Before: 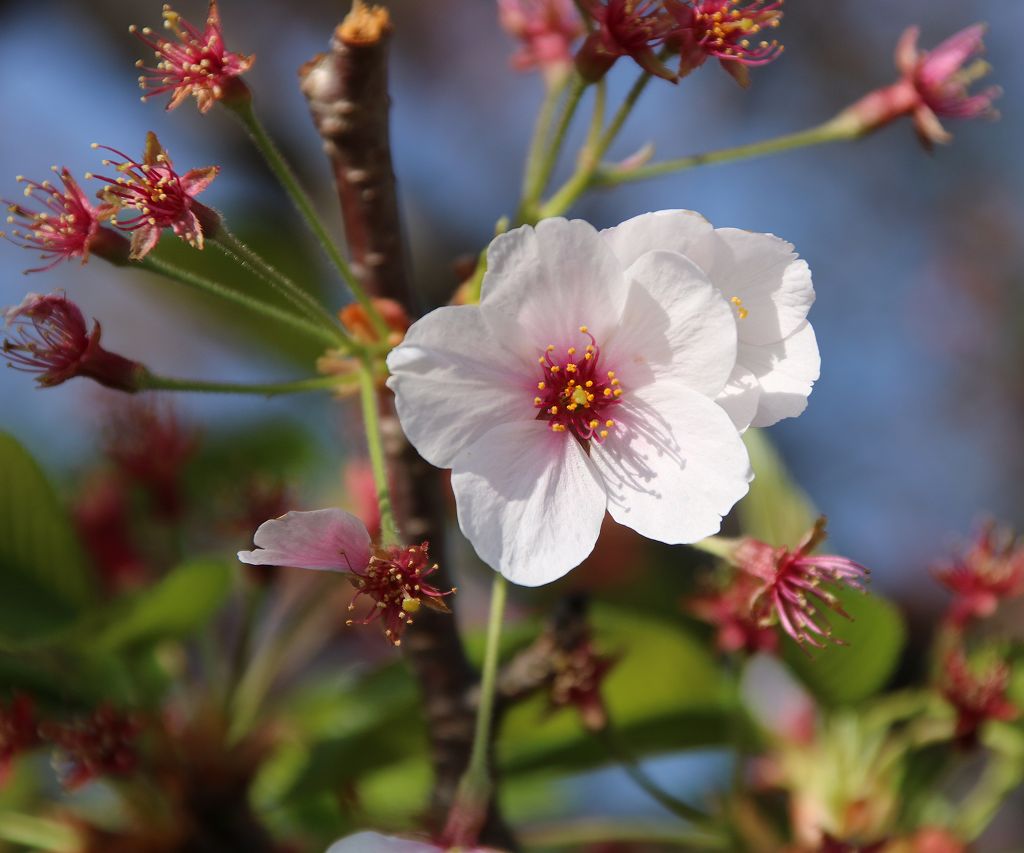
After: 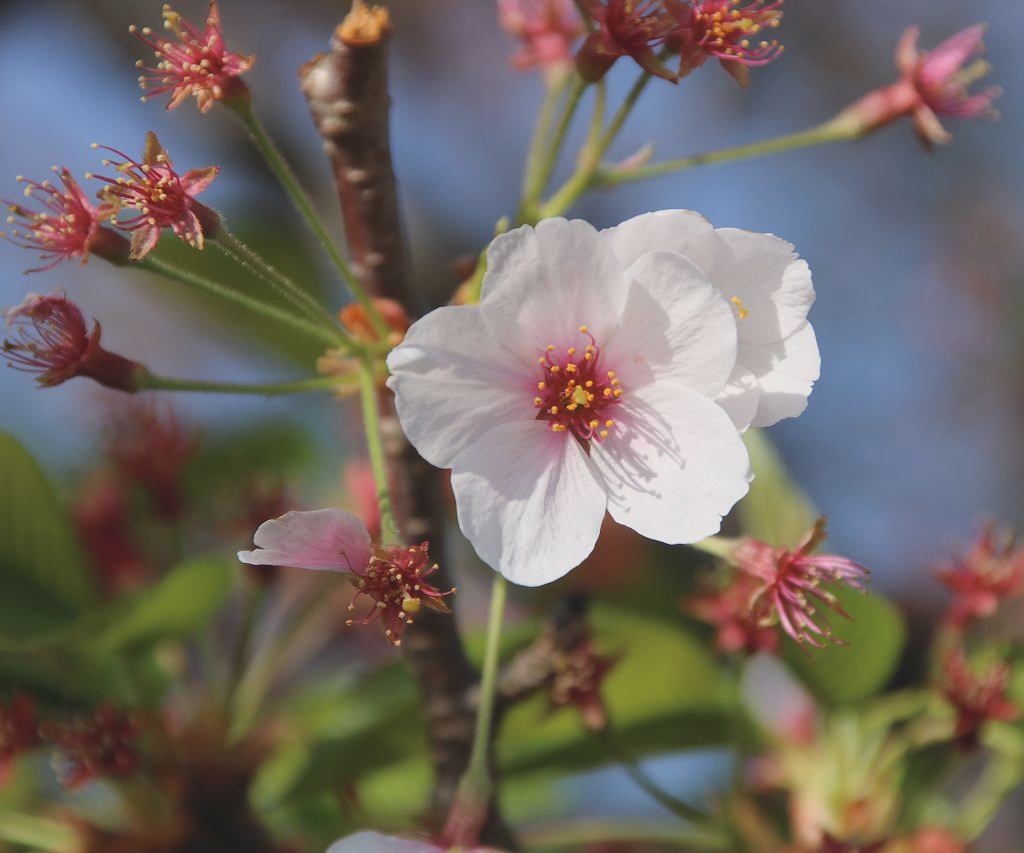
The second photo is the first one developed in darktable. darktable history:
tone equalizer: on, module defaults
contrast brightness saturation: contrast -0.15, brightness 0.05, saturation -0.12
